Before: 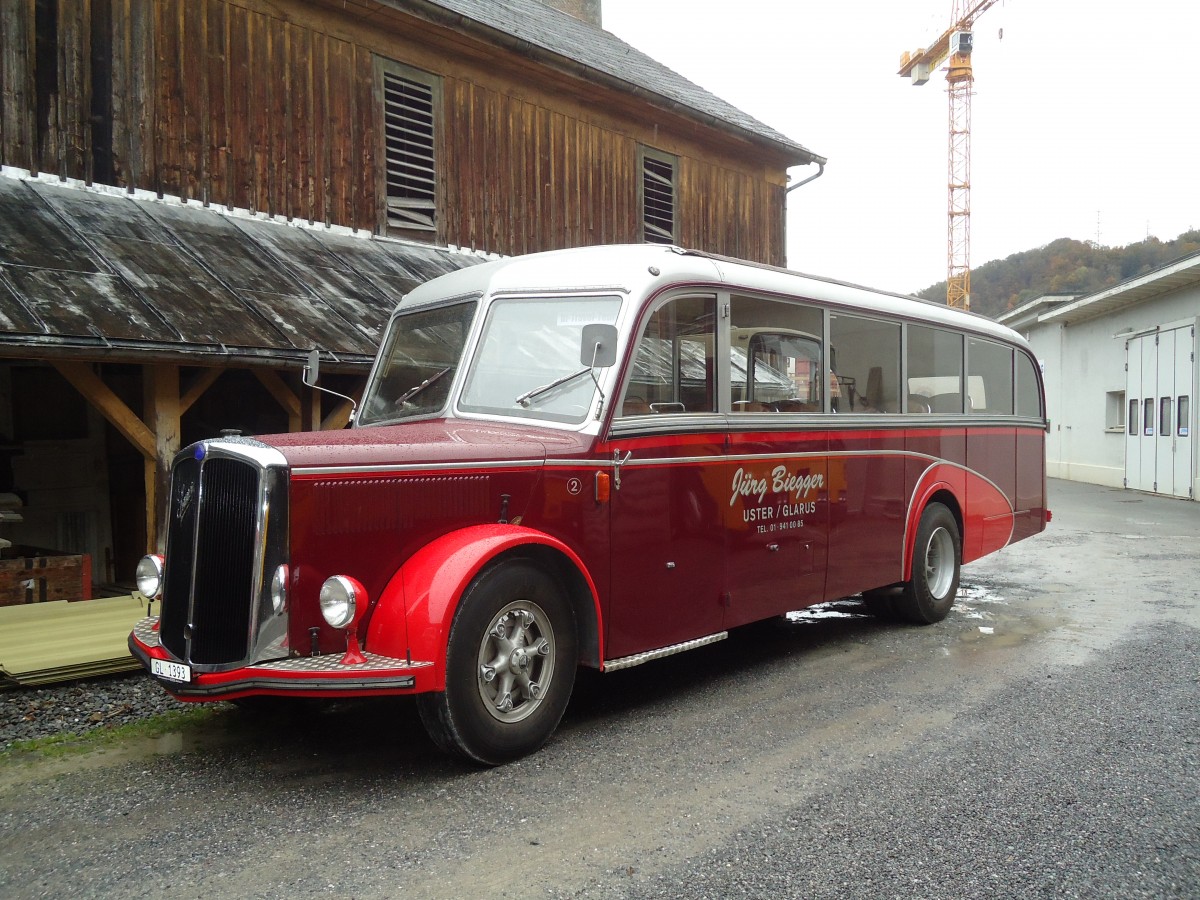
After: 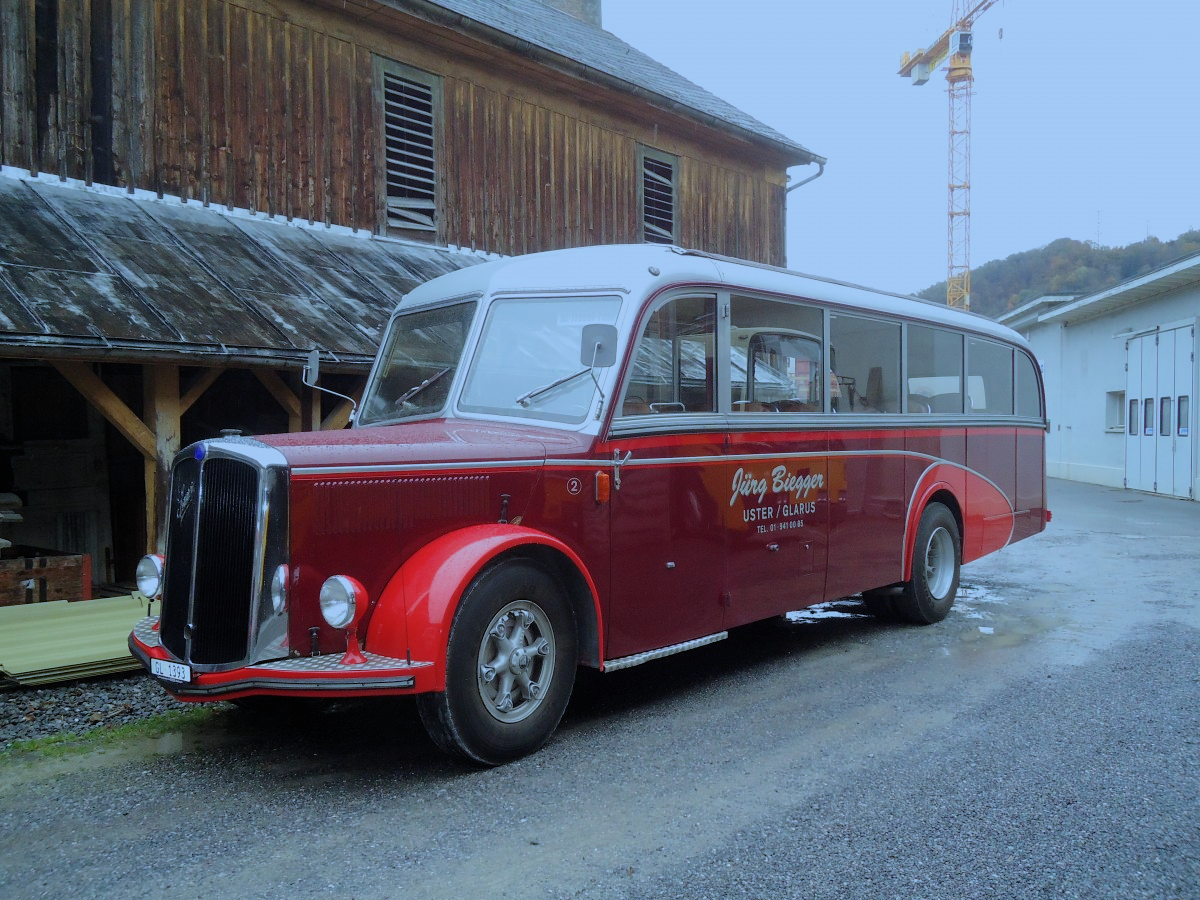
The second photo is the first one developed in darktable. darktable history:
color calibration: illuminant F (fluorescent), F source F9 (Cool White Deluxe 4150 K) – high CRI, x 0.374, y 0.373, temperature 4158.34 K
filmic rgb: middle gray luminance 18.42%, black relative exposure -10.5 EV, white relative exposure 3.4 EV, threshold 6 EV, target black luminance 0%, hardness 6.03, latitude 99%, contrast 0.847, shadows ↔ highlights balance 0.505%, add noise in highlights 0, preserve chrominance max RGB, color science v3 (2019), use custom middle-gray values true, iterations of high-quality reconstruction 0, contrast in highlights soft, enable highlight reconstruction true
white balance: red 0.926, green 1.003, blue 1.133
